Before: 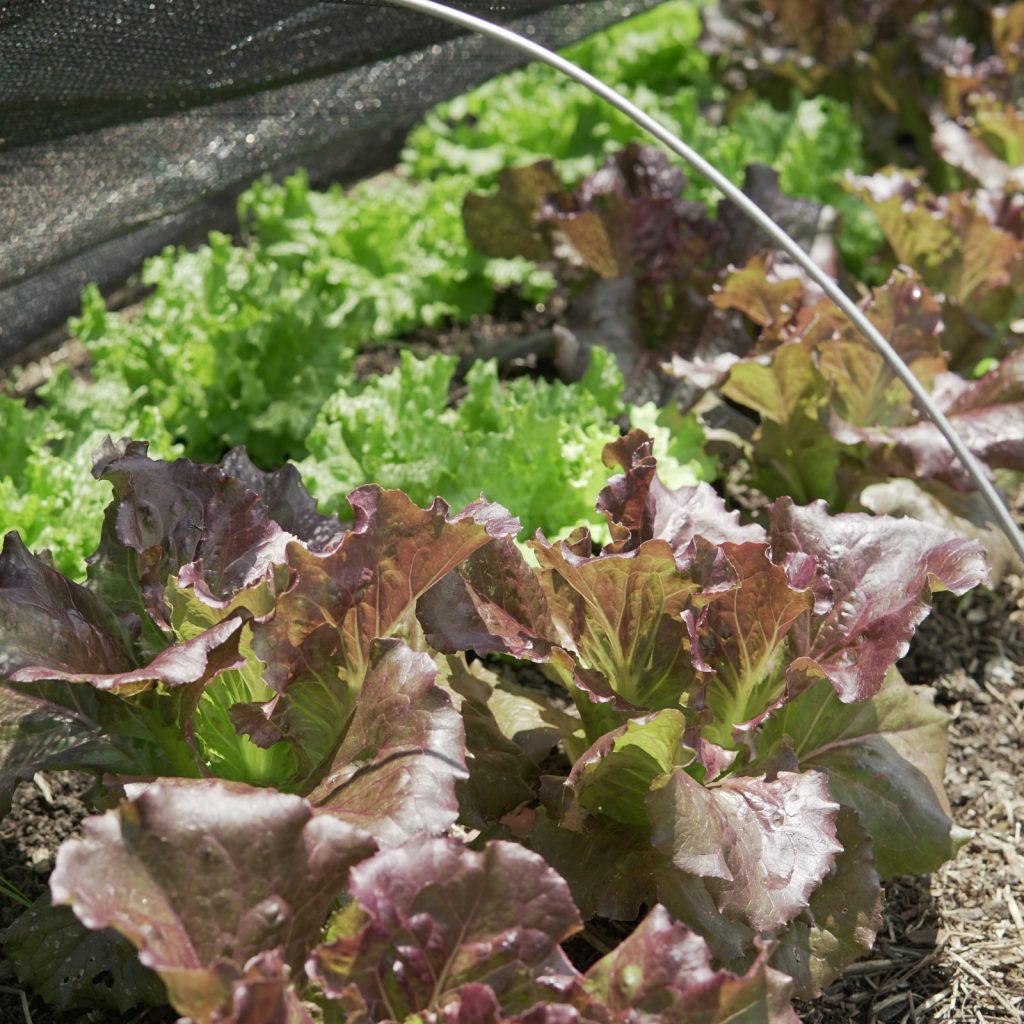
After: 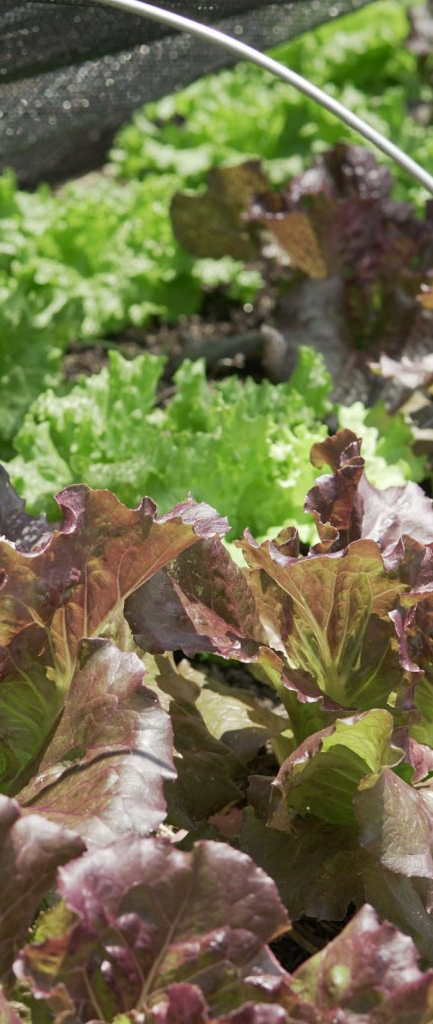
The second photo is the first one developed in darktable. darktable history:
crop: left 28.597%, right 29.104%
